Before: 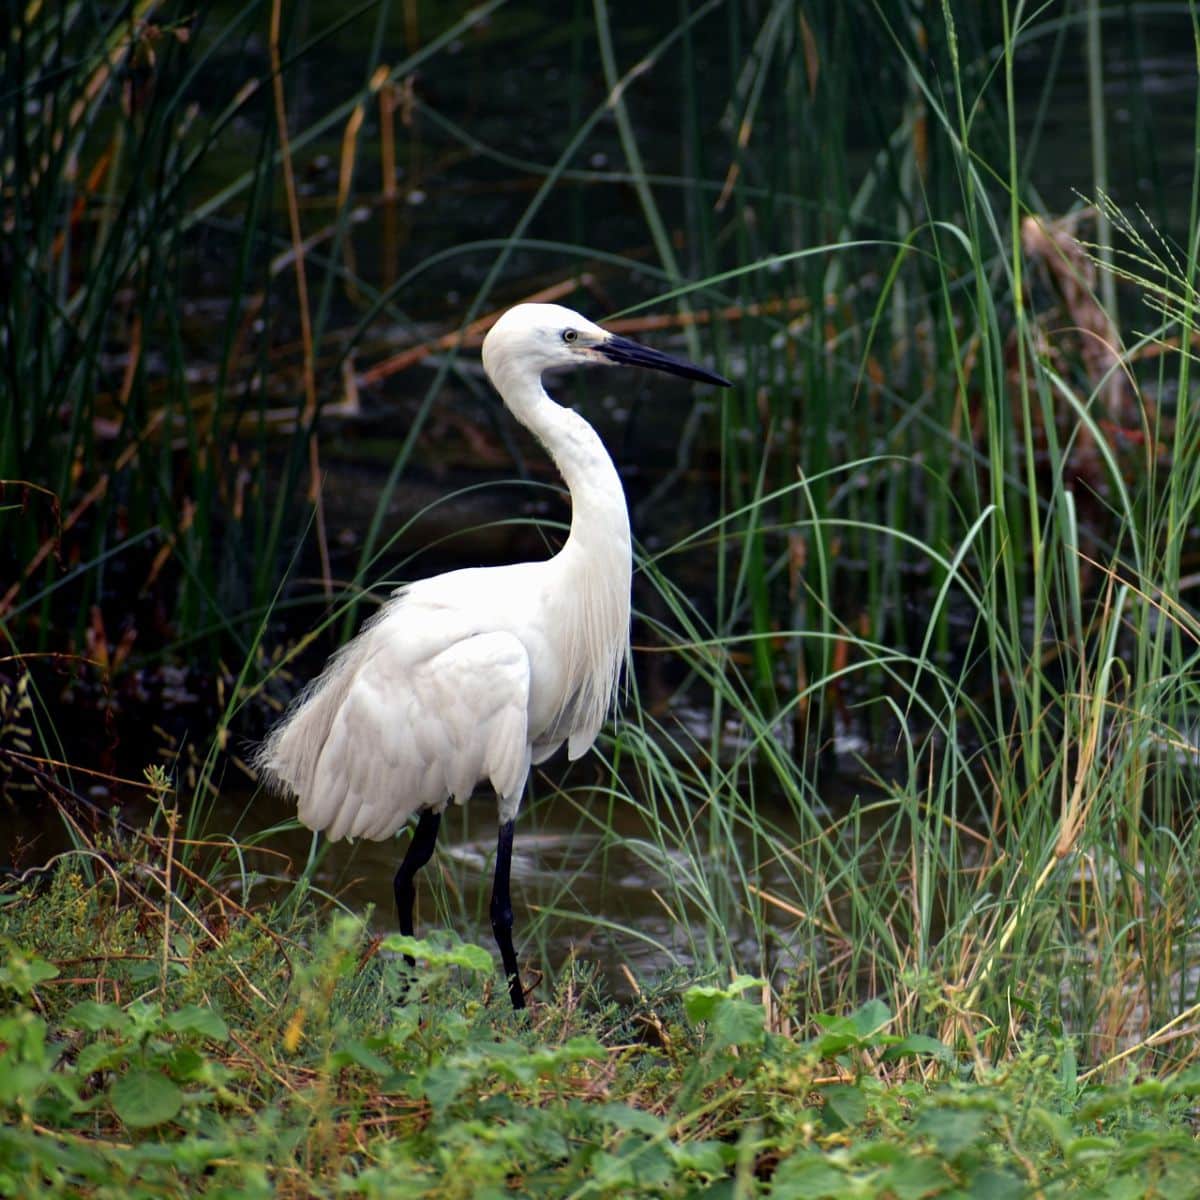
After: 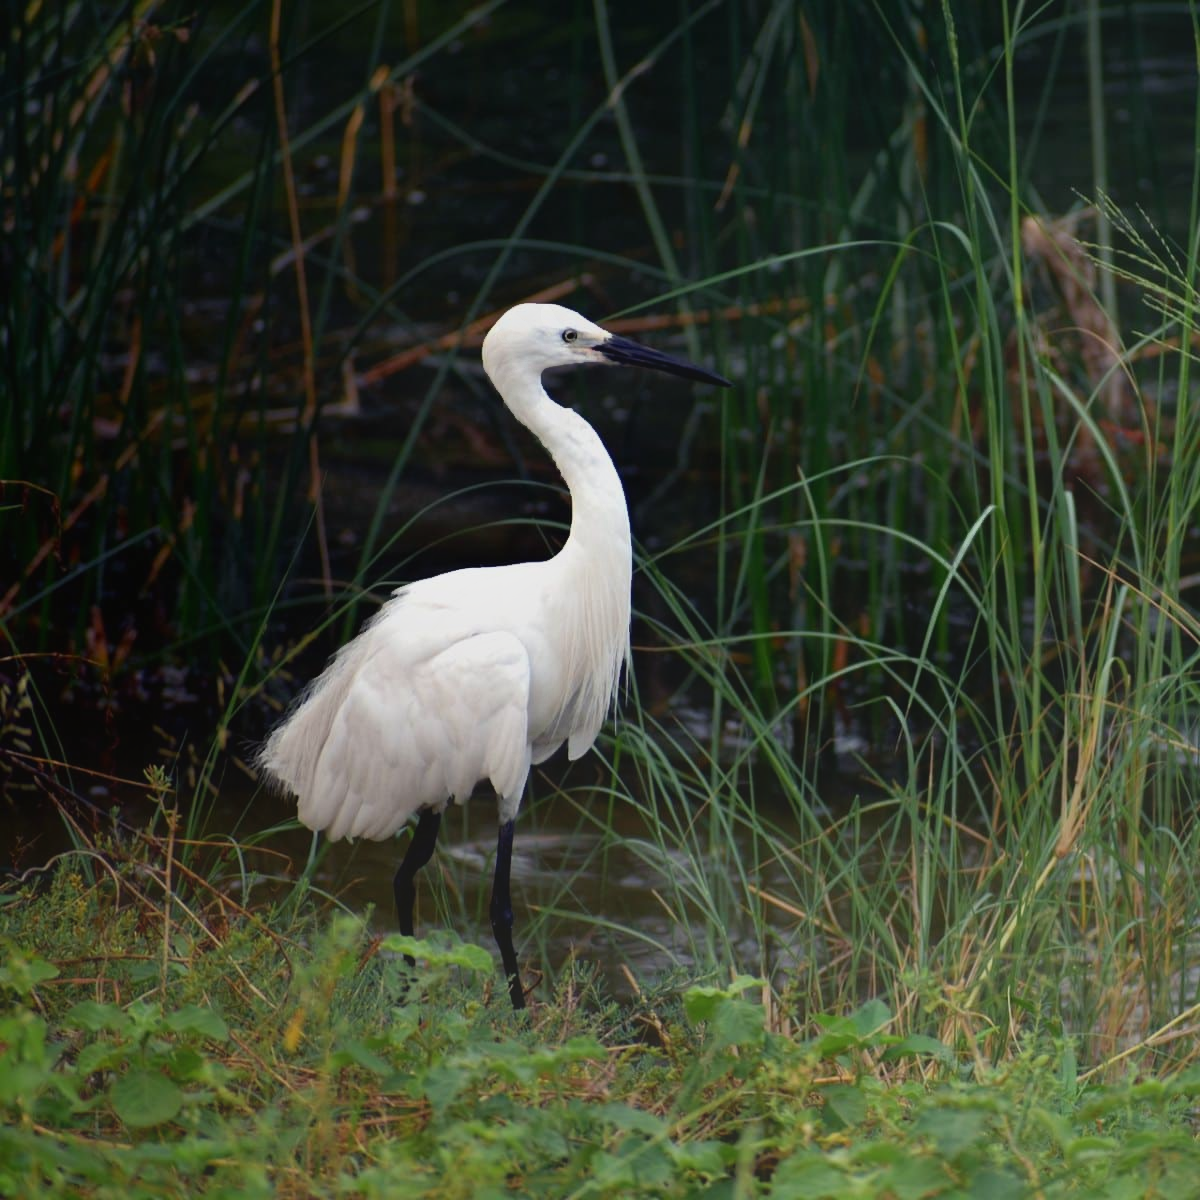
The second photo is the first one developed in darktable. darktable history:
exposure: exposure -0.155 EV, compensate exposure bias true, compensate highlight preservation false
local contrast: mode bilateral grid, contrast 20, coarseness 50, detail 102%, midtone range 0.2
contrast equalizer: octaves 7, y [[0.6 ×6], [0.55 ×6], [0 ×6], [0 ×6], [0 ×6]], mix -0.982
